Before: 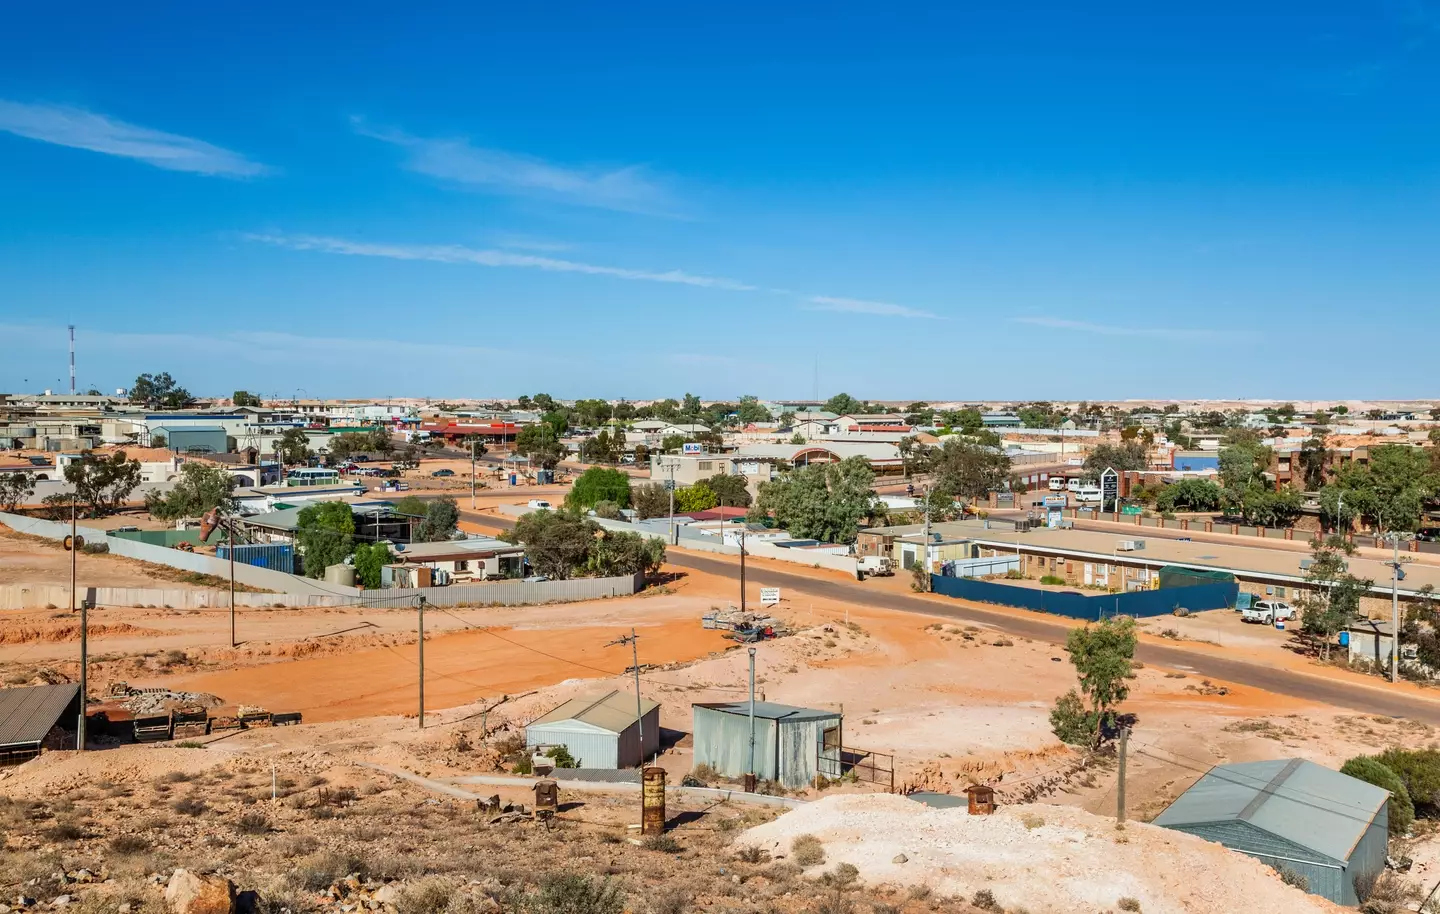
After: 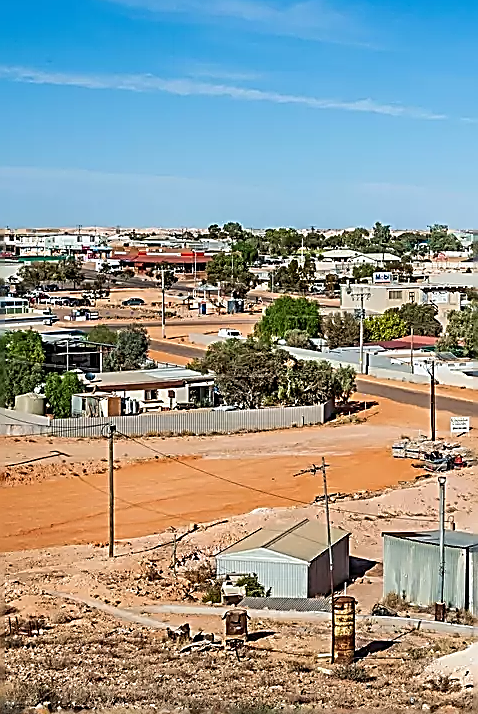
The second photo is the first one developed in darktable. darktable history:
sharpen: amount 1.984
crop and rotate: left 21.539%, top 18.791%, right 45.252%, bottom 2.983%
